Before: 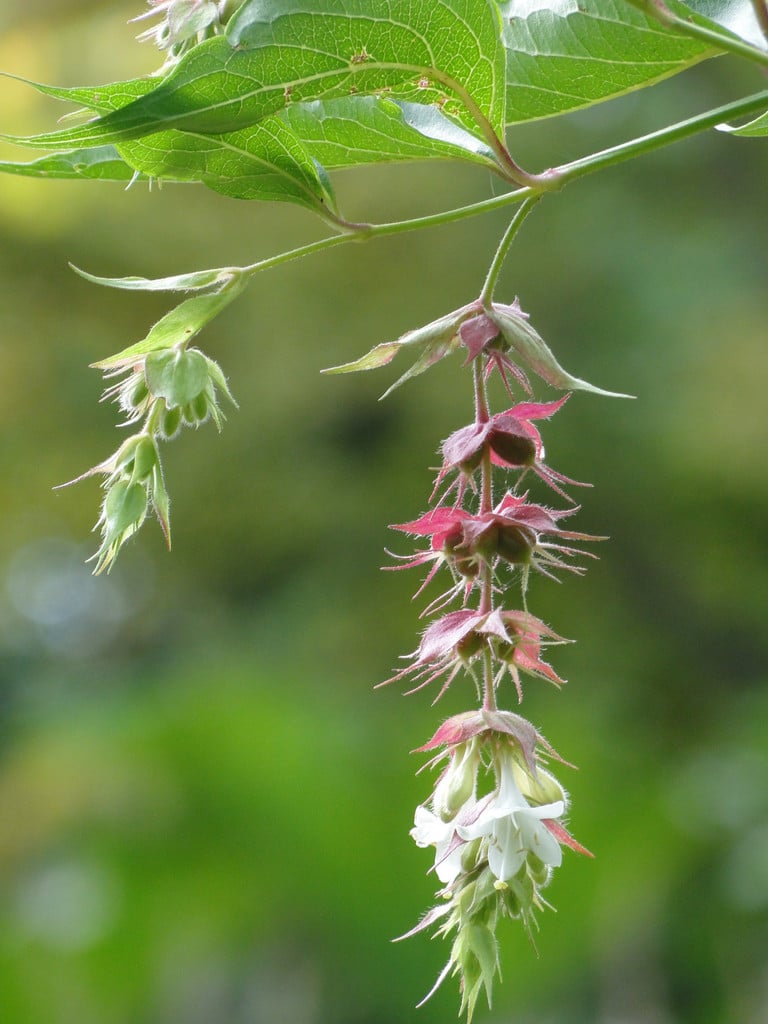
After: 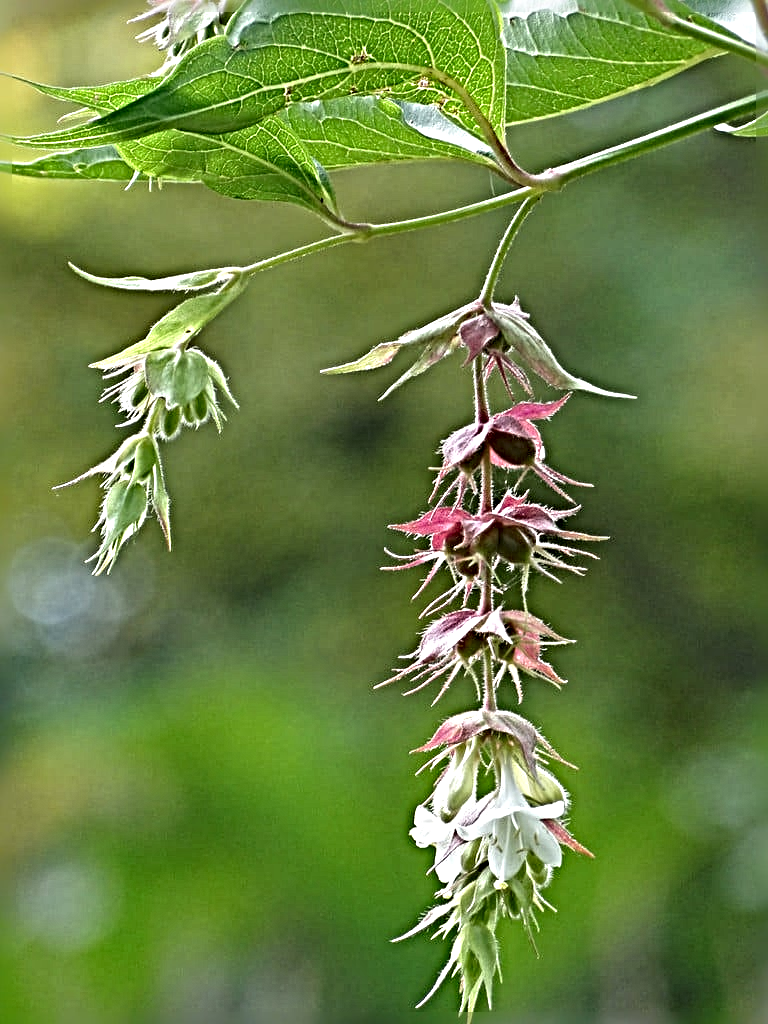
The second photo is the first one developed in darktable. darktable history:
sharpen: radius 6.28, amount 1.788, threshold 0.003
